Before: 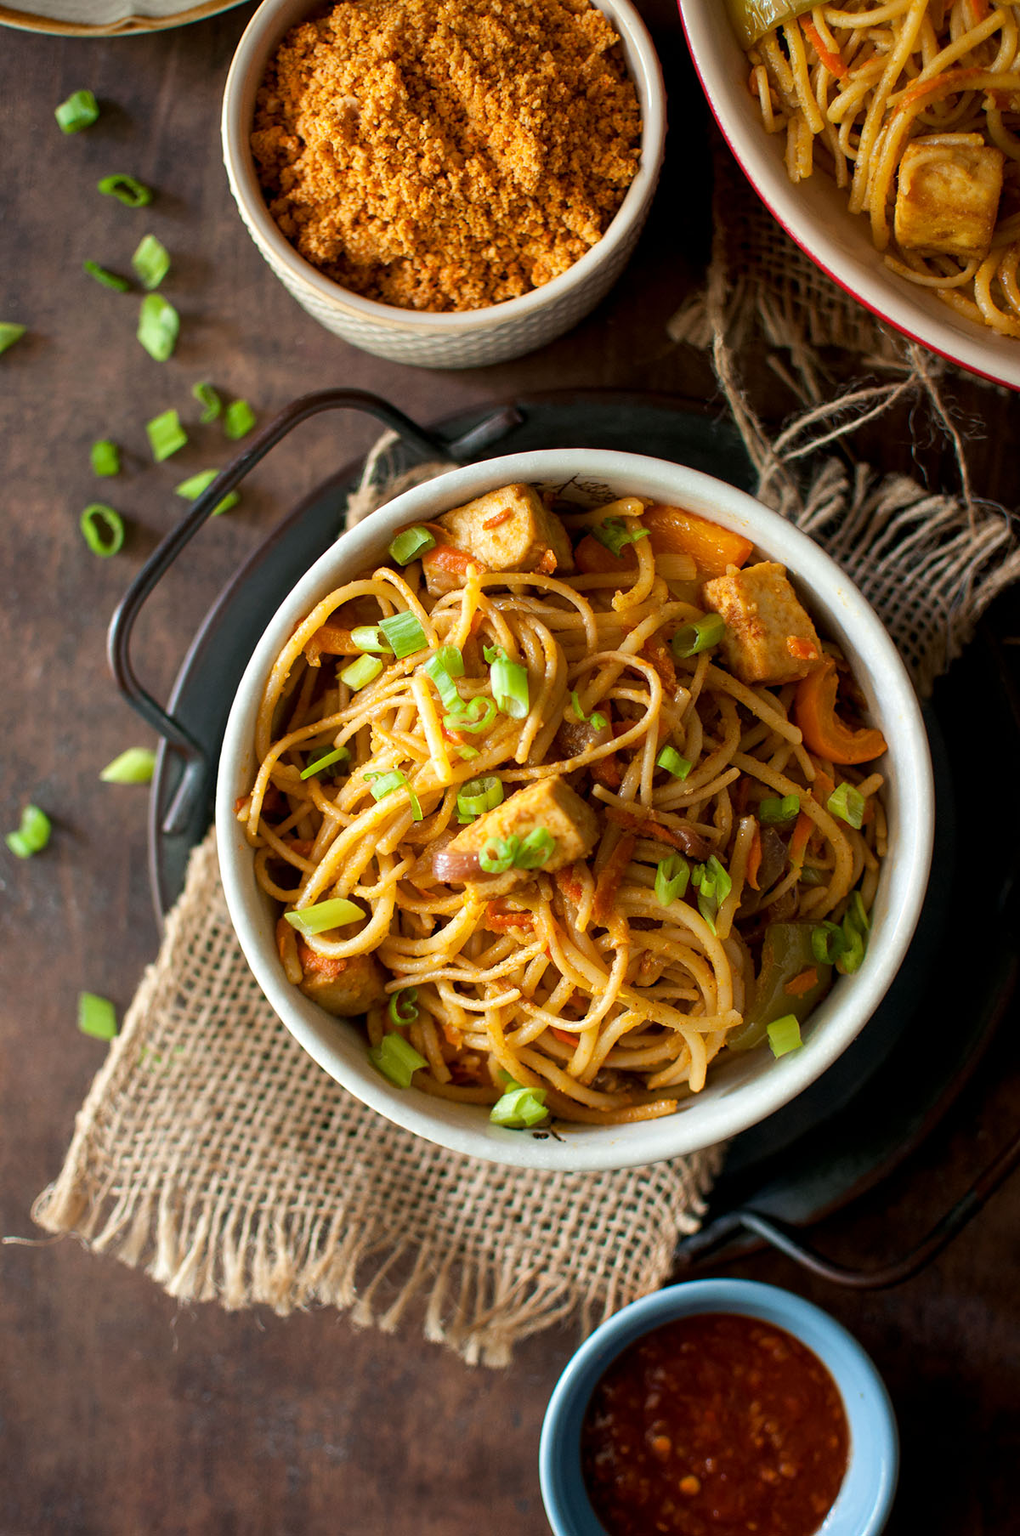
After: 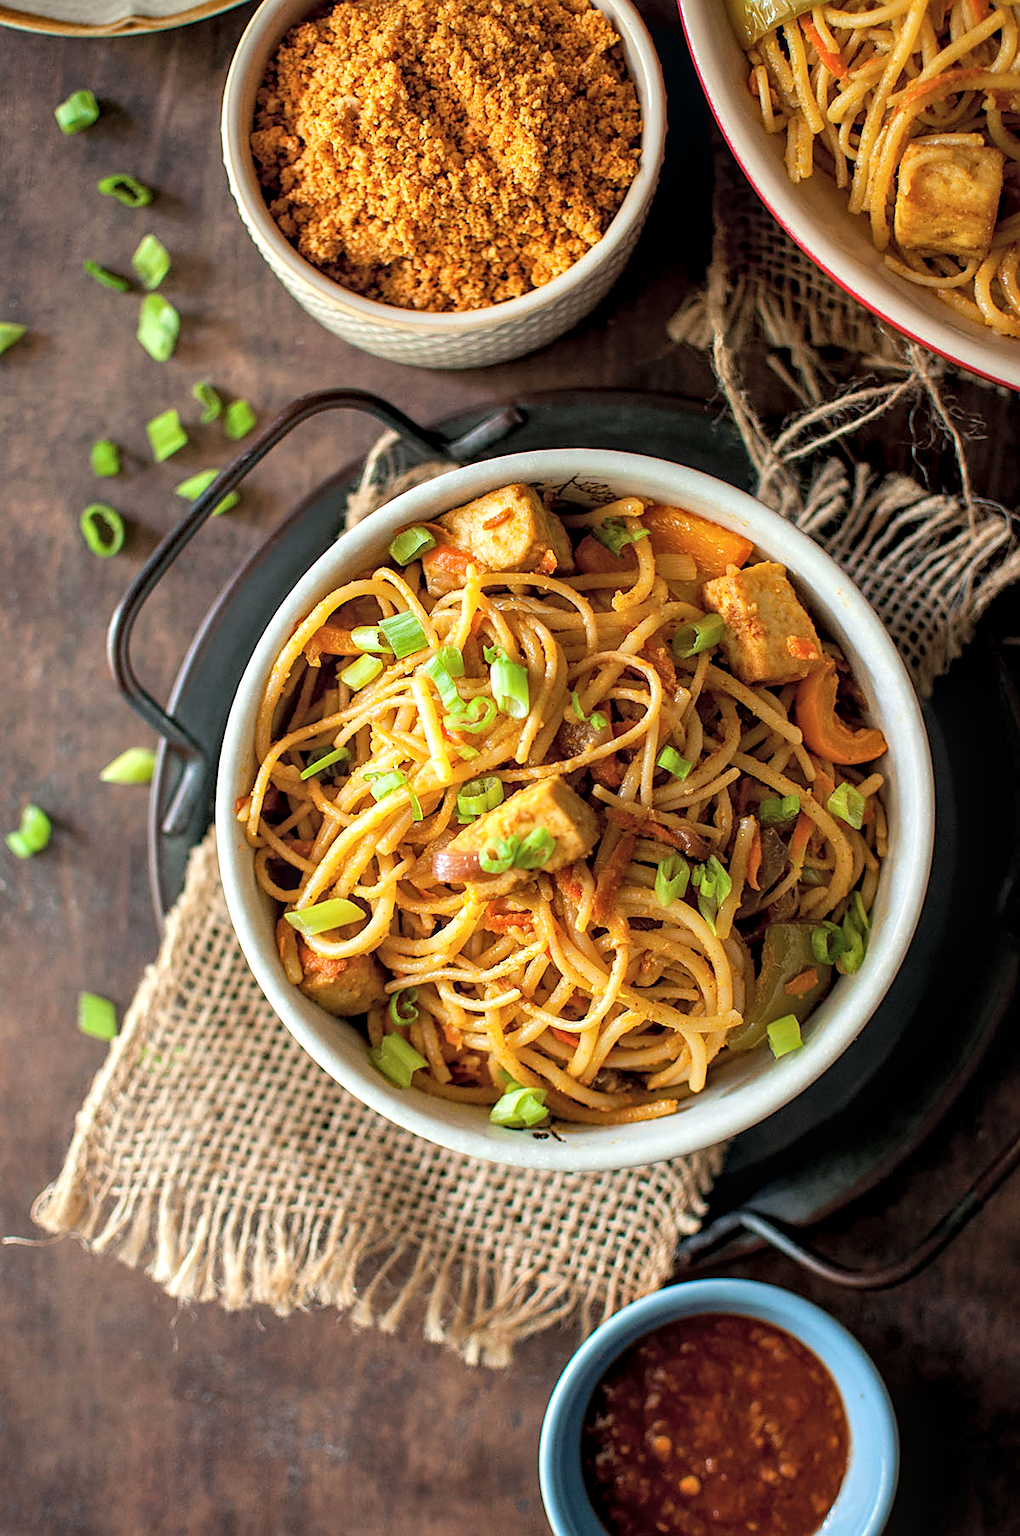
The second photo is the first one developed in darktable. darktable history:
contrast brightness saturation: brightness 0.149
sharpen: on, module defaults
contrast equalizer: y [[0.528, 0.548, 0.563, 0.562, 0.546, 0.526], [0.55 ×6], [0 ×6], [0 ×6], [0 ×6]], mix 0.317
local contrast: on, module defaults
